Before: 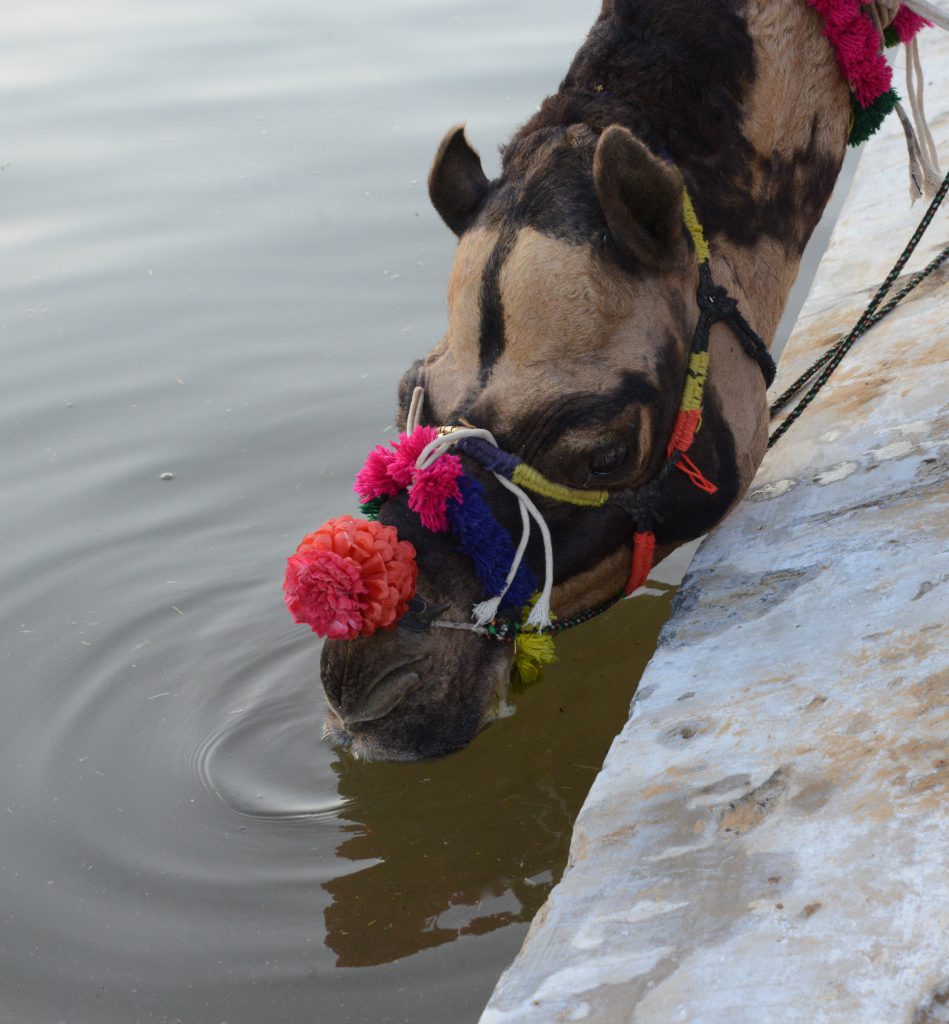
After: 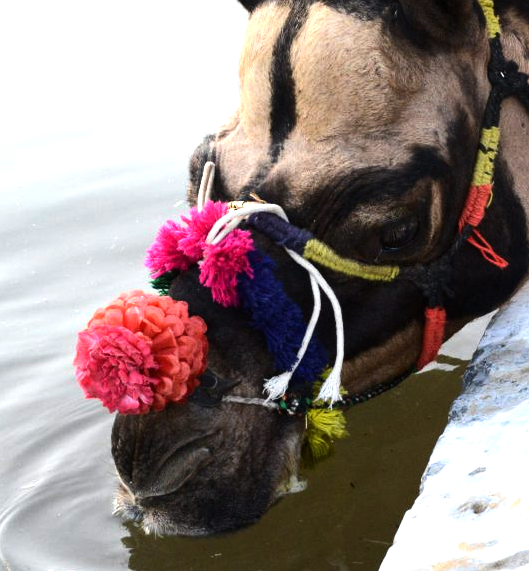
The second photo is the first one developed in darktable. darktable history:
tone equalizer: -8 EV -1.08 EV, -7 EV -1.01 EV, -6 EV -0.867 EV, -5 EV -0.578 EV, -3 EV 0.578 EV, -2 EV 0.867 EV, -1 EV 1.01 EV, +0 EV 1.08 EV, edges refinement/feathering 500, mask exposure compensation -1.57 EV, preserve details no
exposure: black level correction 0.001, exposure 0.5 EV, compensate exposure bias true, compensate highlight preservation false
crop and rotate: left 22.13%, top 22.054%, right 22.026%, bottom 22.102%
